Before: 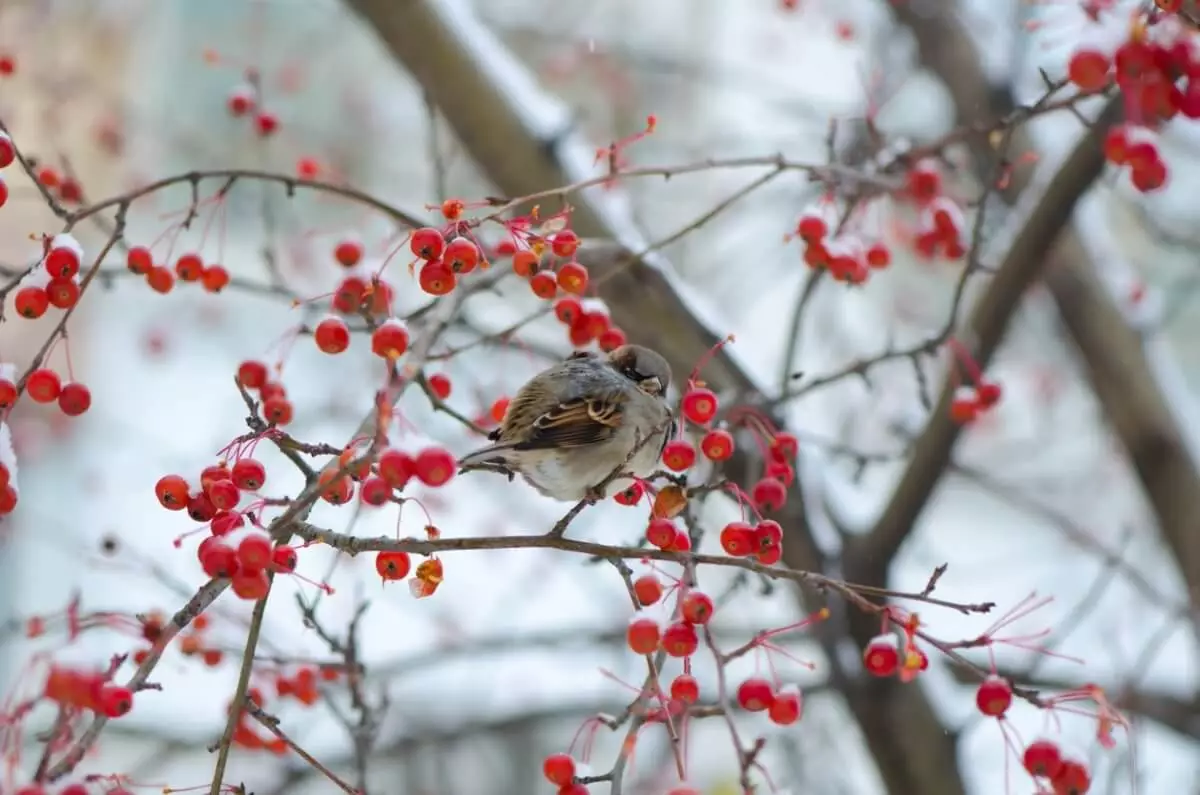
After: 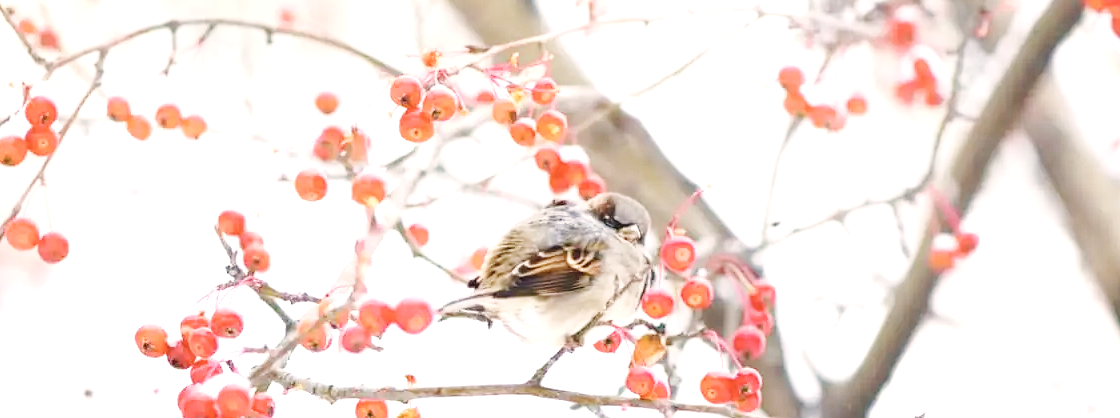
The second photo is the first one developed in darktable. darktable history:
base curve: curves: ch0 [(0, 0) (0.032, 0.025) (0.121, 0.166) (0.206, 0.329) (0.605, 0.79) (1, 1)], preserve colors none
exposure: black level correction 0.001, exposure 1.642 EV, compensate exposure bias true, compensate highlight preservation false
crop: left 1.796%, top 19.131%, right 4.828%, bottom 28.218%
contrast equalizer: octaves 7, y [[0.439, 0.44, 0.442, 0.457, 0.493, 0.498], [0.5 ×6], [0.5 ×6], [0 ×6], [0 ×6]]
color correction: highlights a* 5.56, highlights b* 5.2, saturation 0.651
color balance rgb: shadows lift › luminance -9.633%, perceptual saturation grading › global saturation 13.647%, perceptual saturation grading › highlights -25.673%, perceptual saturation grading › shadows 25.335%, global vibrance 20%
